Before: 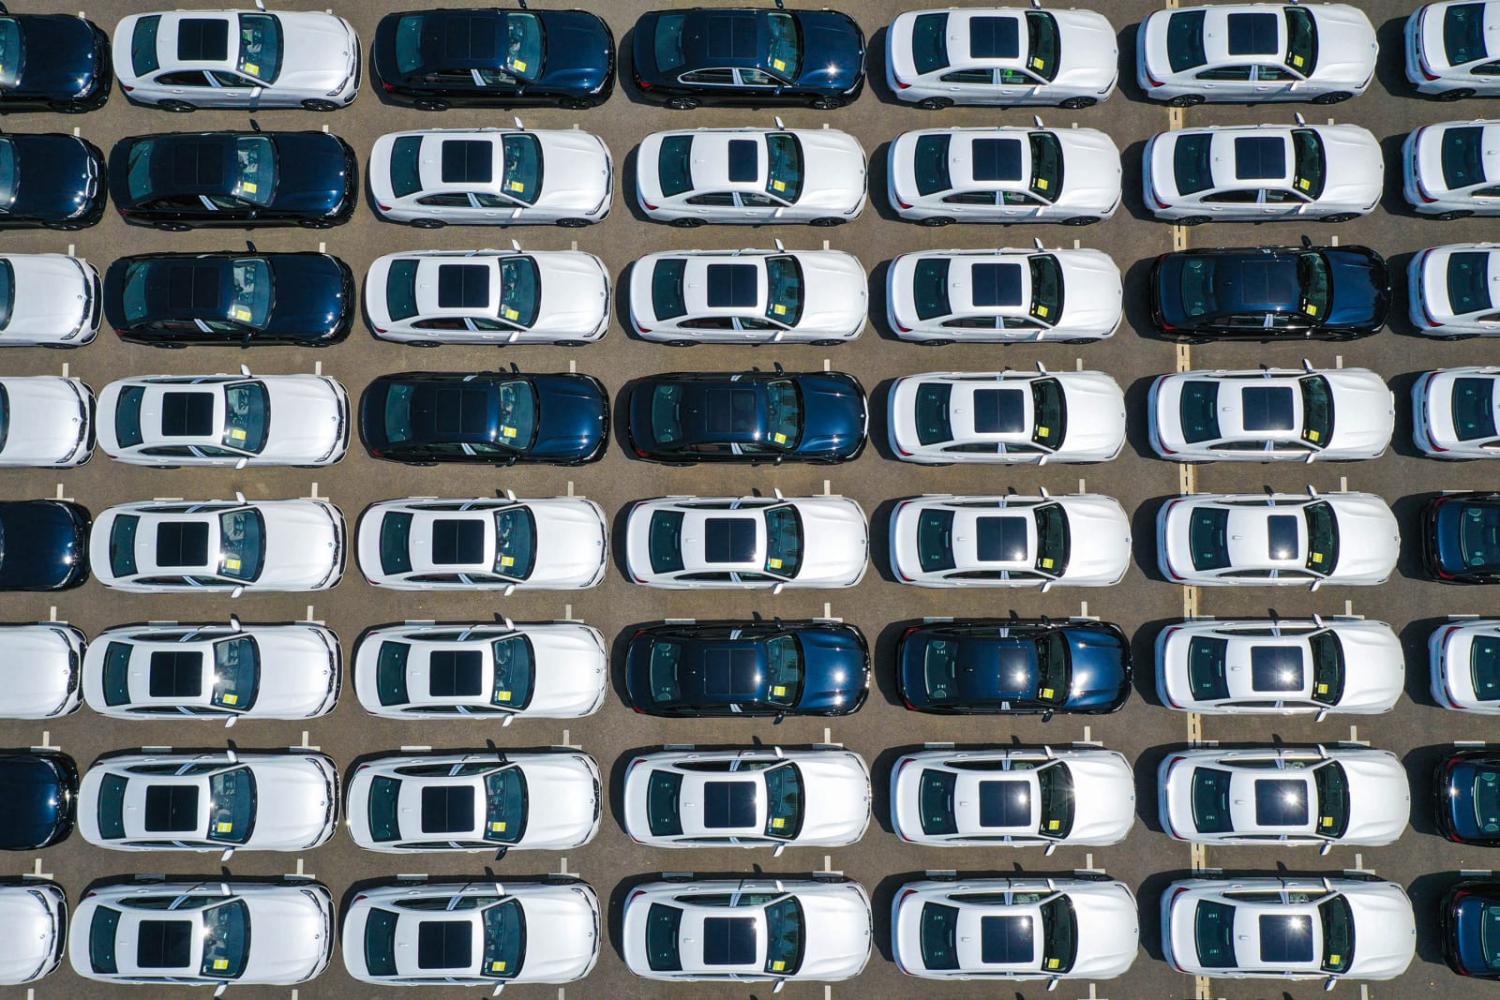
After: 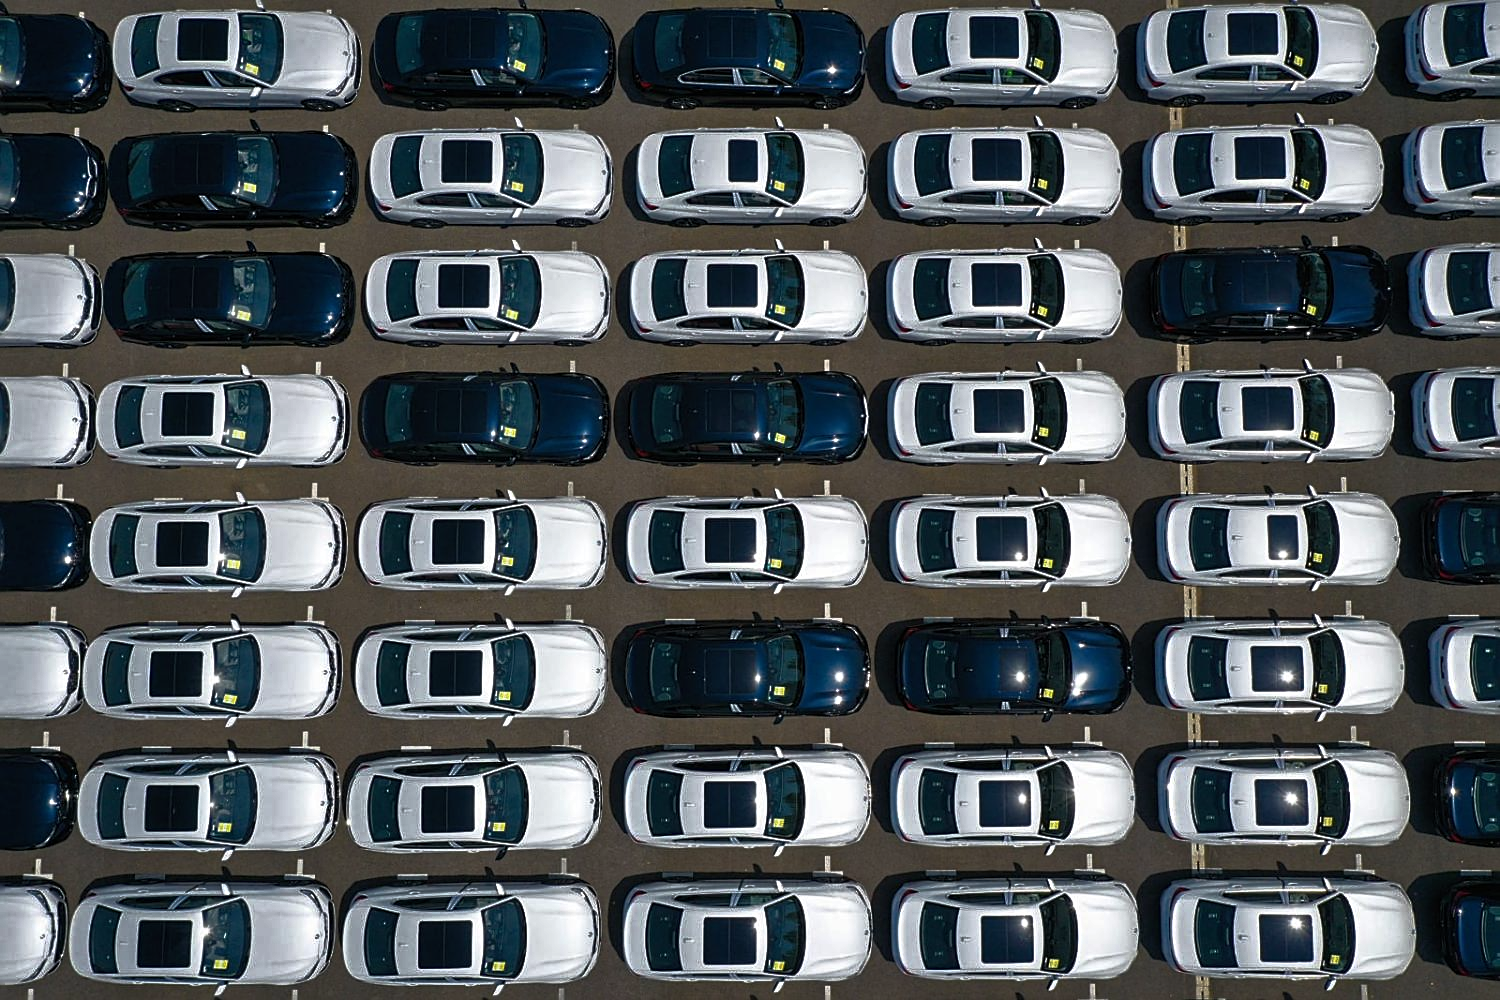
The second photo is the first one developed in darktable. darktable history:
sharpen: on, module defaults
base curve: curves: ch0 [(0, 0) (0.564, 0.291) (0.802, 0.731) (1, 1)]
